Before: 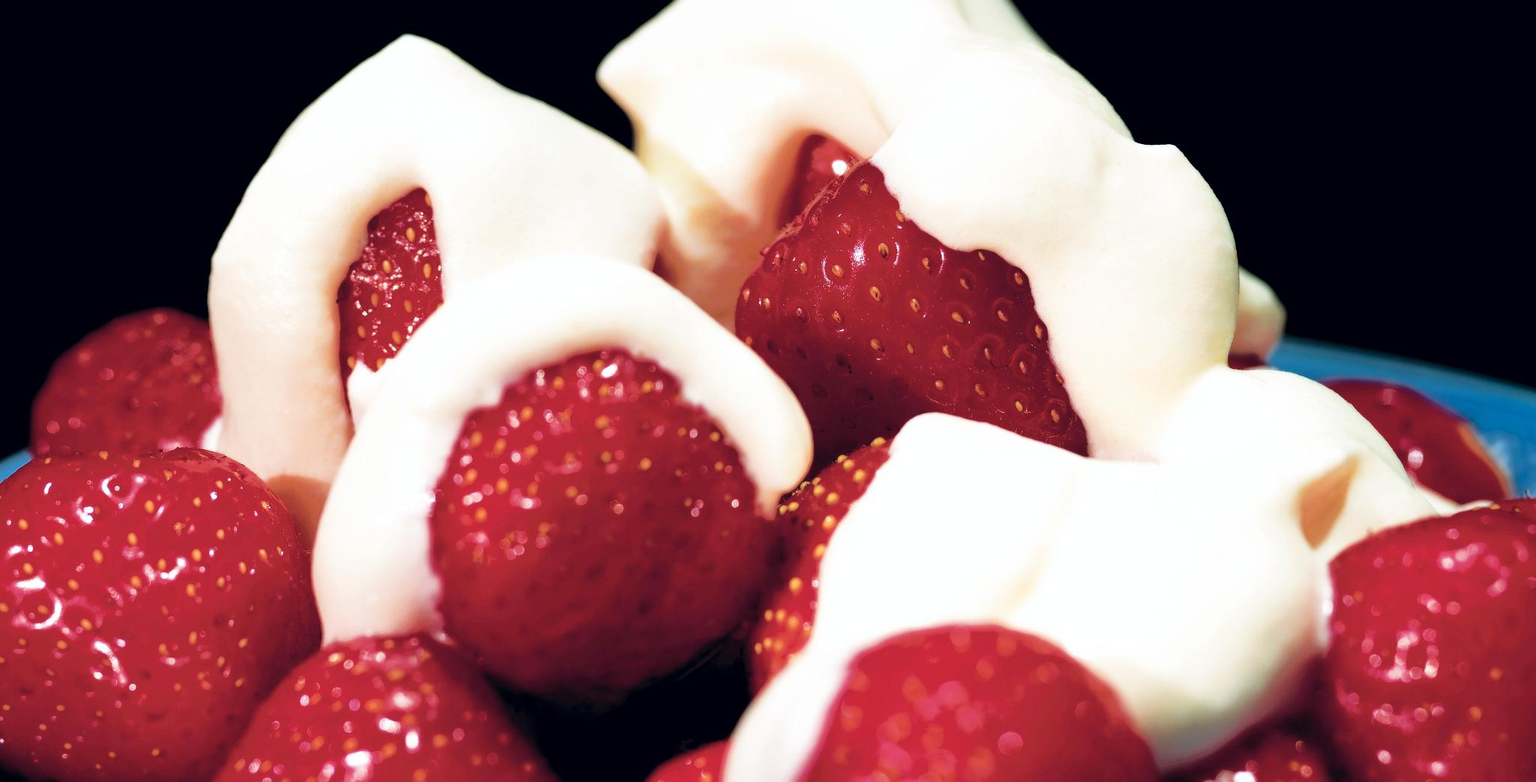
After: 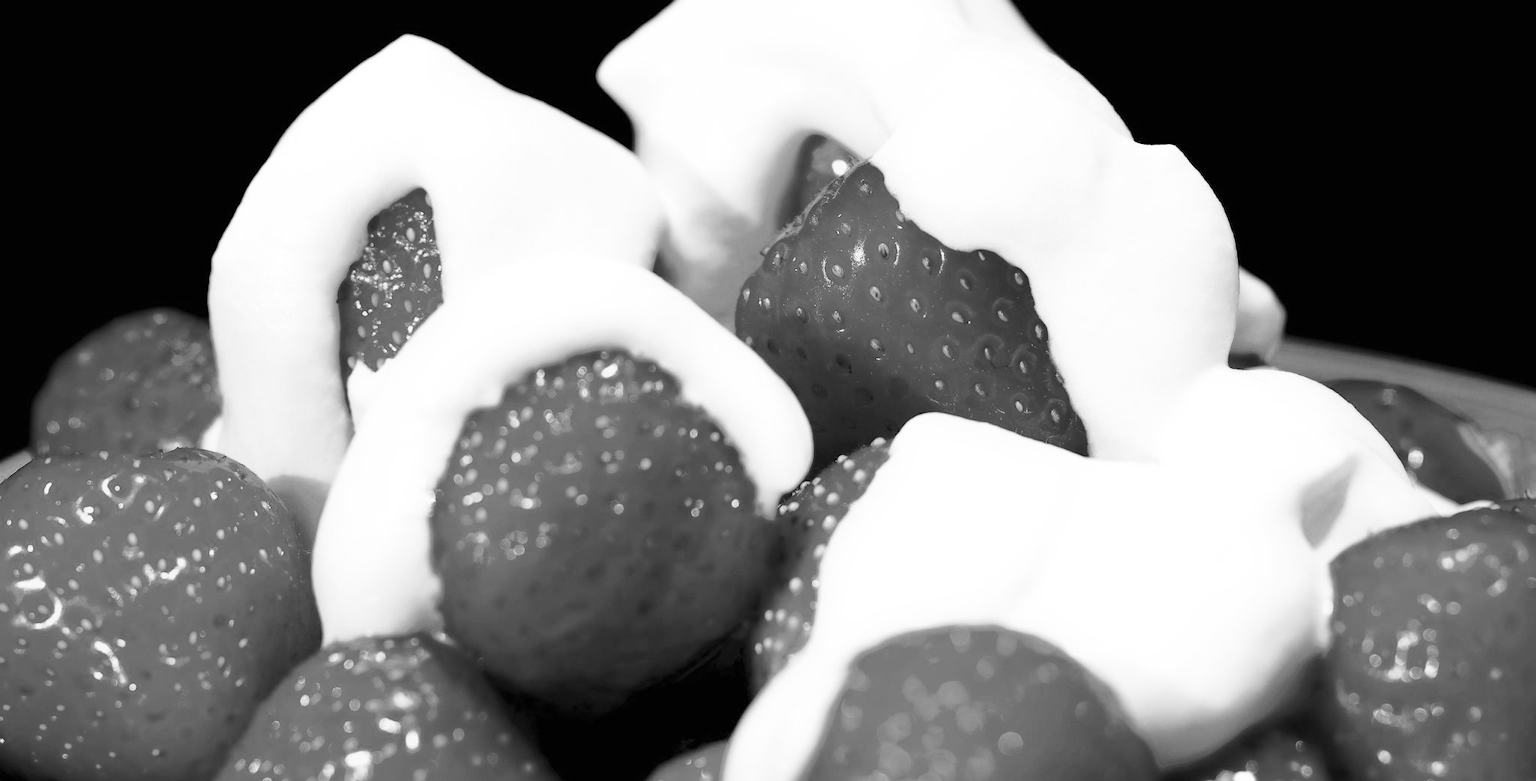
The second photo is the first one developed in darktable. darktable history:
contrast brightness saturation: contrast 0.2, brightness 0.16, saturation 0.22
monochrome: on, module defaults
